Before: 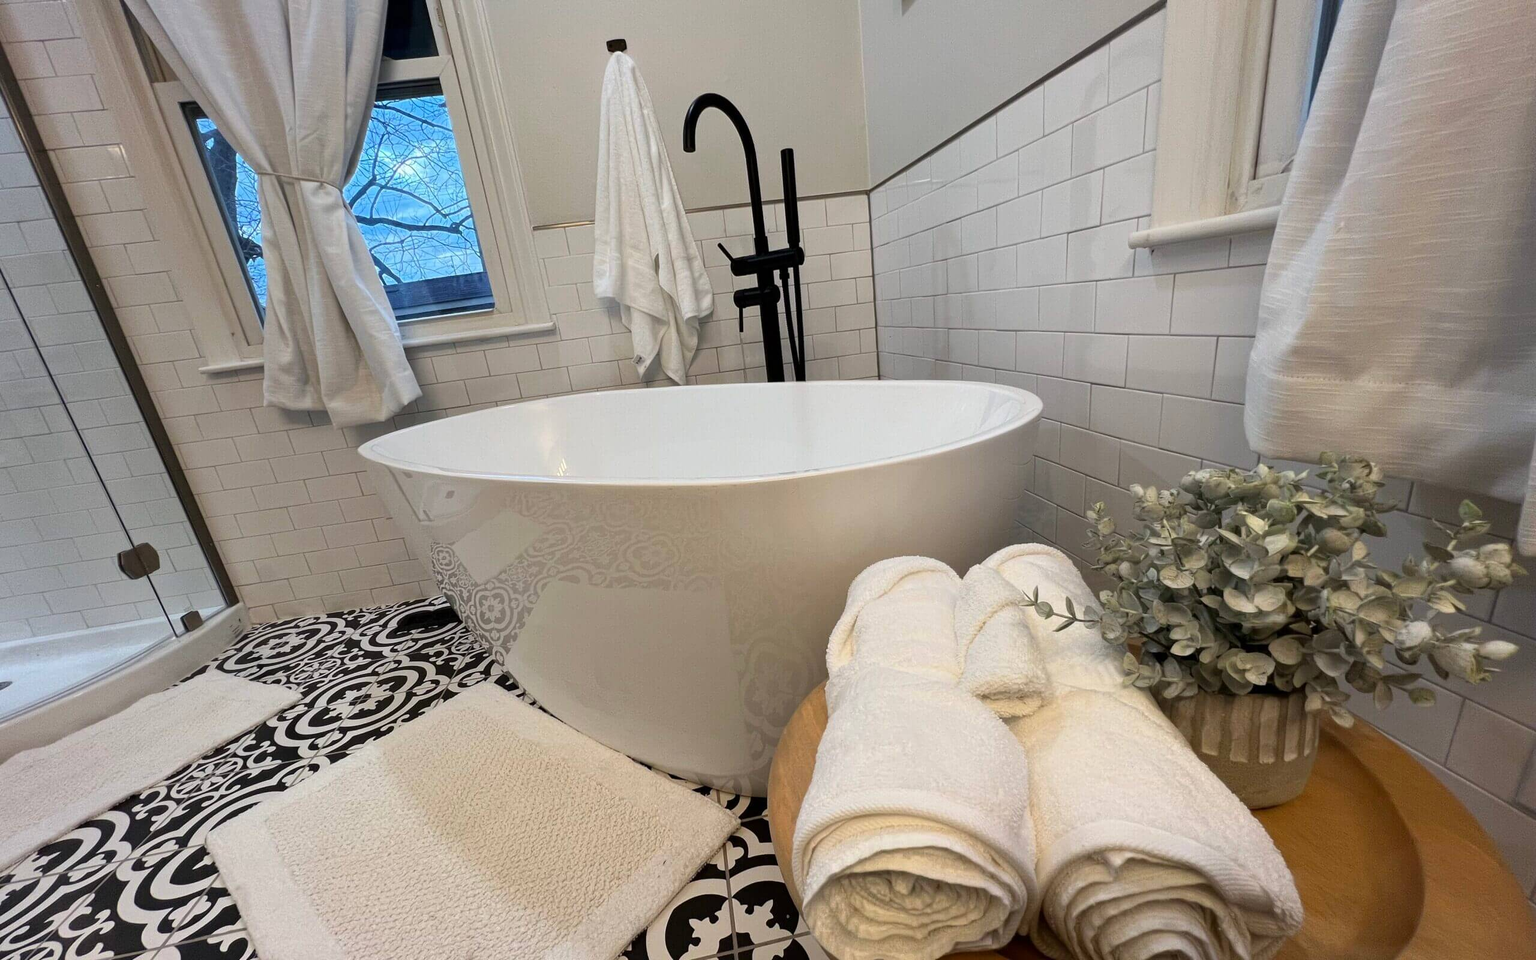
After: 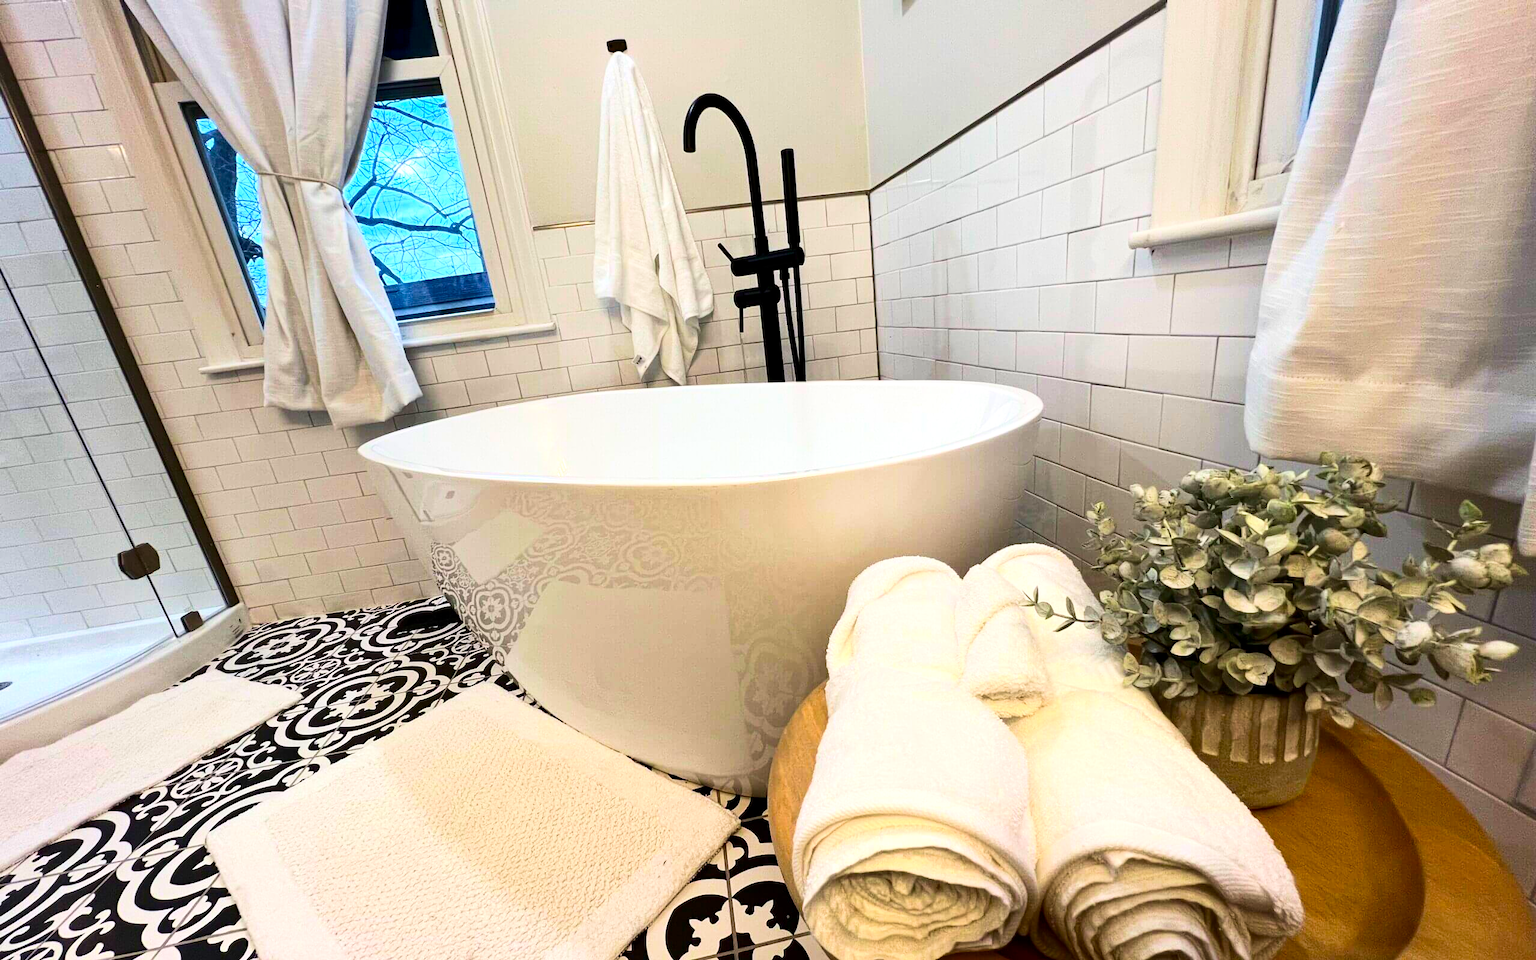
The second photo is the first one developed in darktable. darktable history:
contrast brightness saturation: contrast 0.28
color balance rgb: perceptual saturation grading › global saturation 25%, global vibrance 20%
velvia: on, module defaults
exposure: black level correction 0.001, exposure 0.5 EV, compensate exposure bias true, compensate highlight preservation false
